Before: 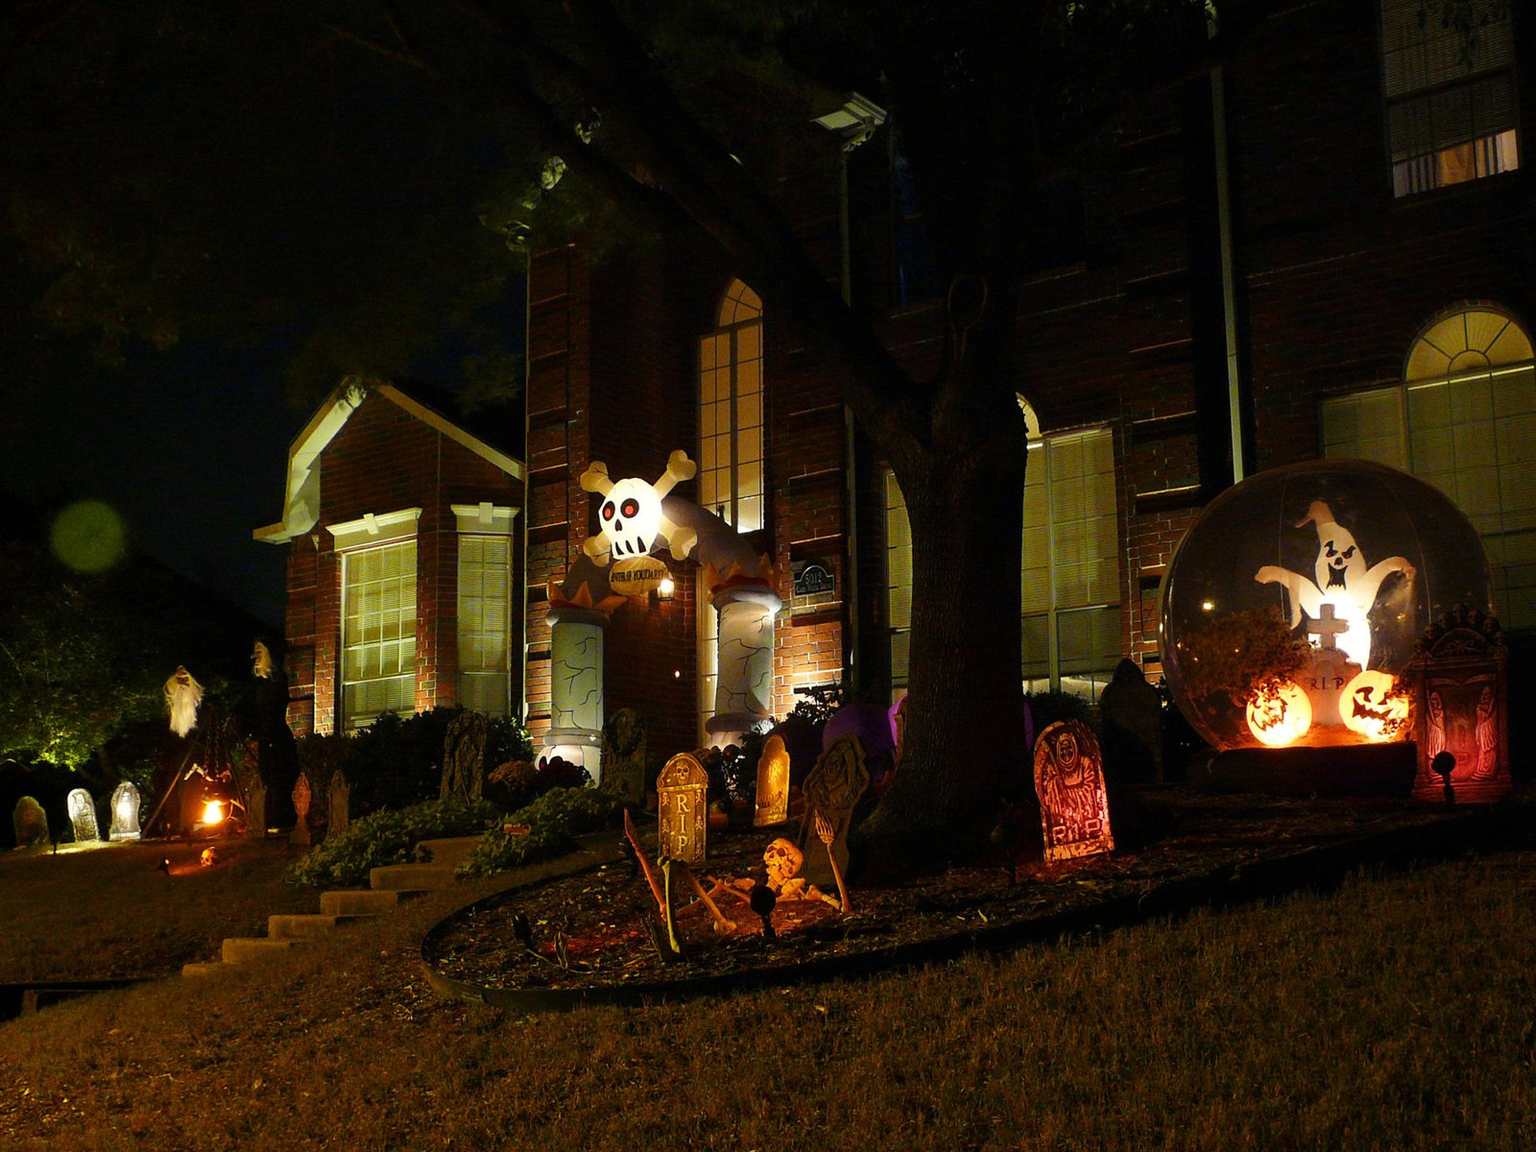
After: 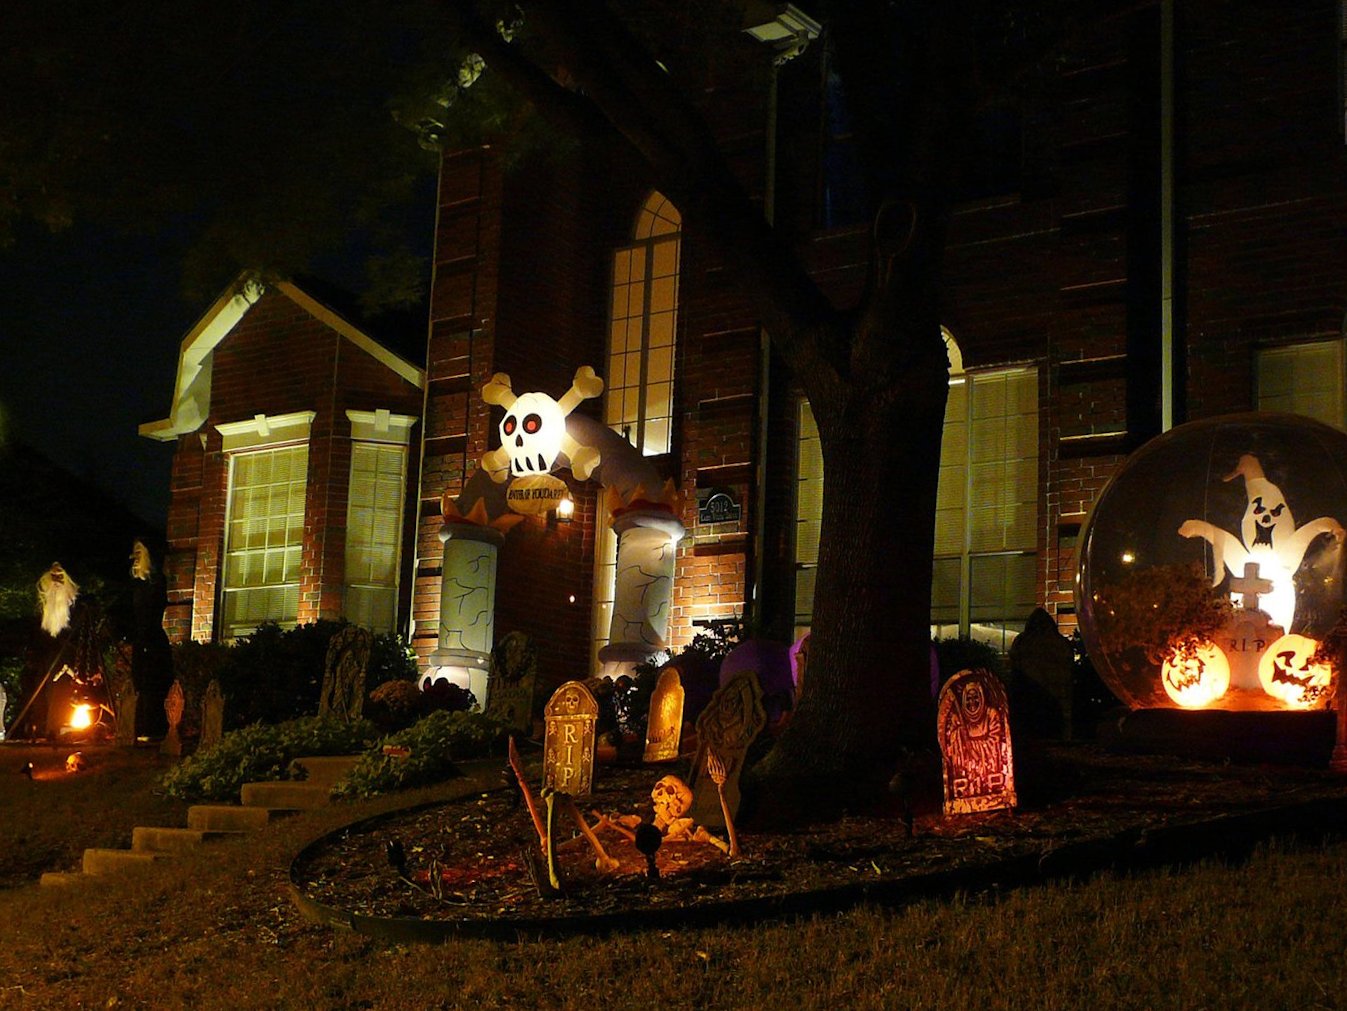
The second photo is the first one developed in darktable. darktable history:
crop and rotate: angle -3.11°, left 5.054%, top 5.226%, right 4.794%, bottom 4.535%
